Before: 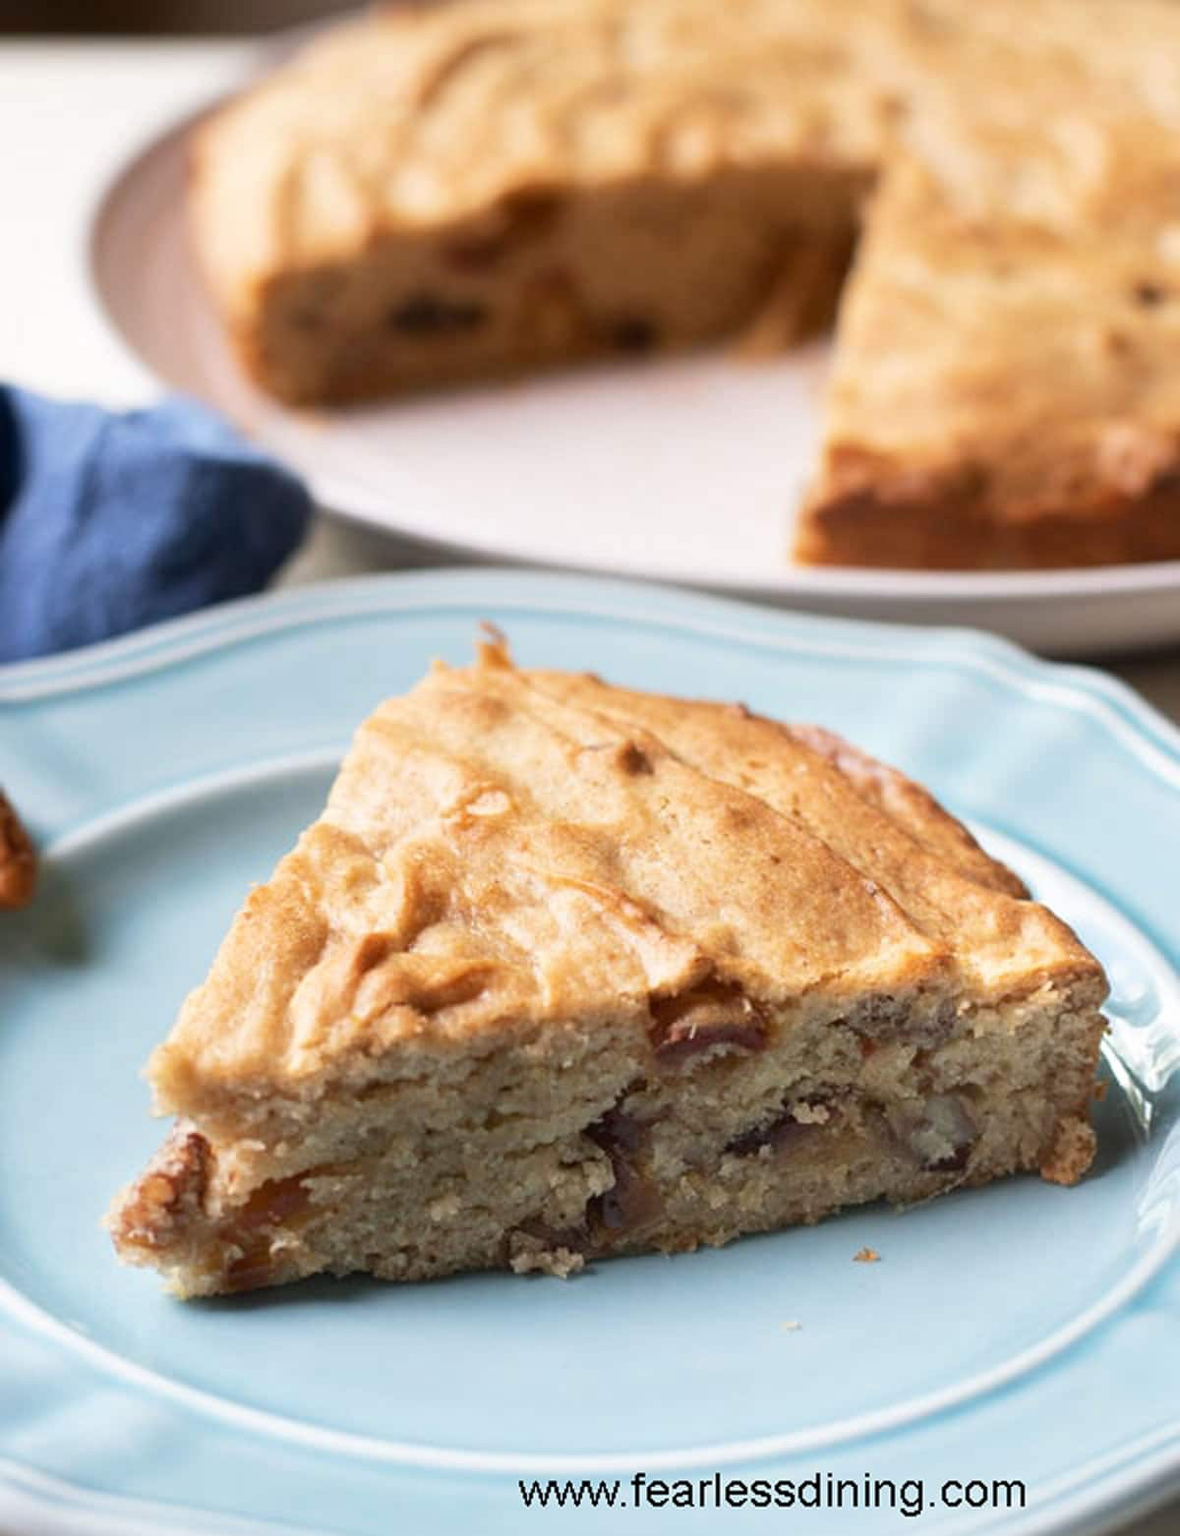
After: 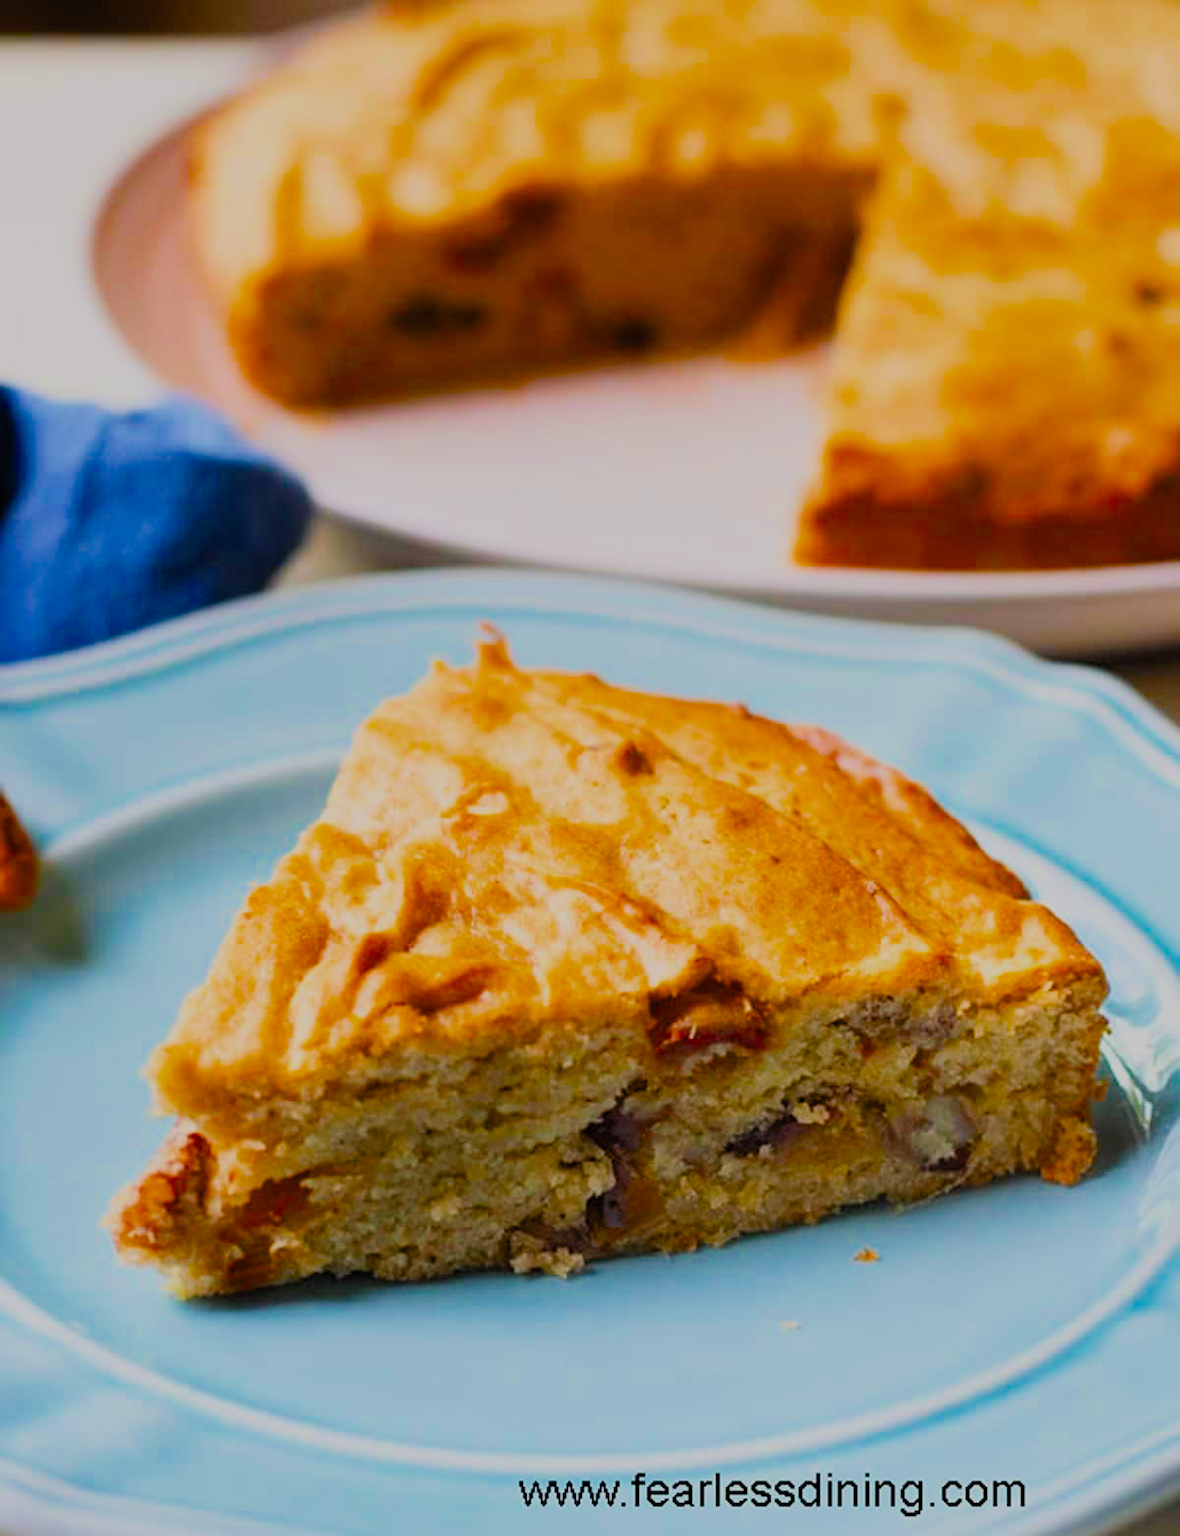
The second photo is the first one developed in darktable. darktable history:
color balance rgb: linear chroma grading › global chroma 9%, perceptual saturation grading › global saturation 36%, perceptual saturation grading › shadows 35%, perceptual brilliance grading › global brilliance 15%, perceptual brilliance grading › shadows -35%, global vibrance 15%
filmic rgb: white relative exposure 8 EV, threshold 3 EV, hardness 2.44, latitude 10.07%, contrast 0.72, highlights saturation mix 10%, shadows ↔ highlights balance 1.38%, color science v4 (2020), enable highlight reconstruction true
